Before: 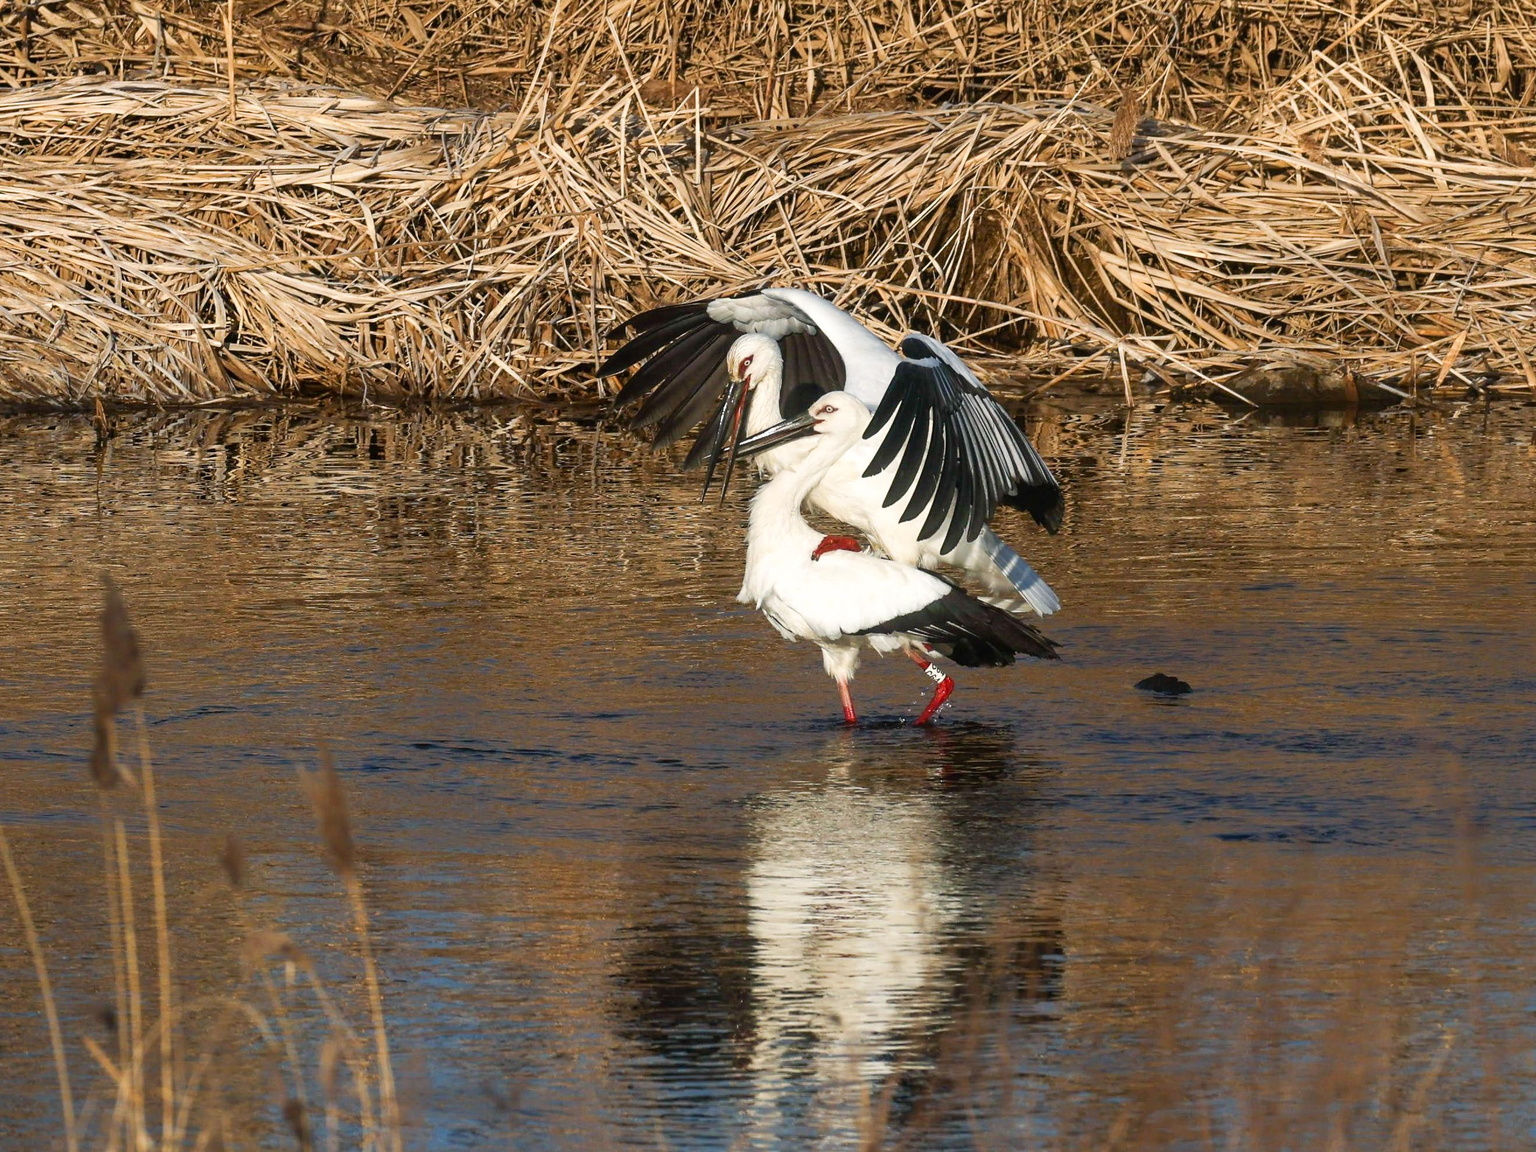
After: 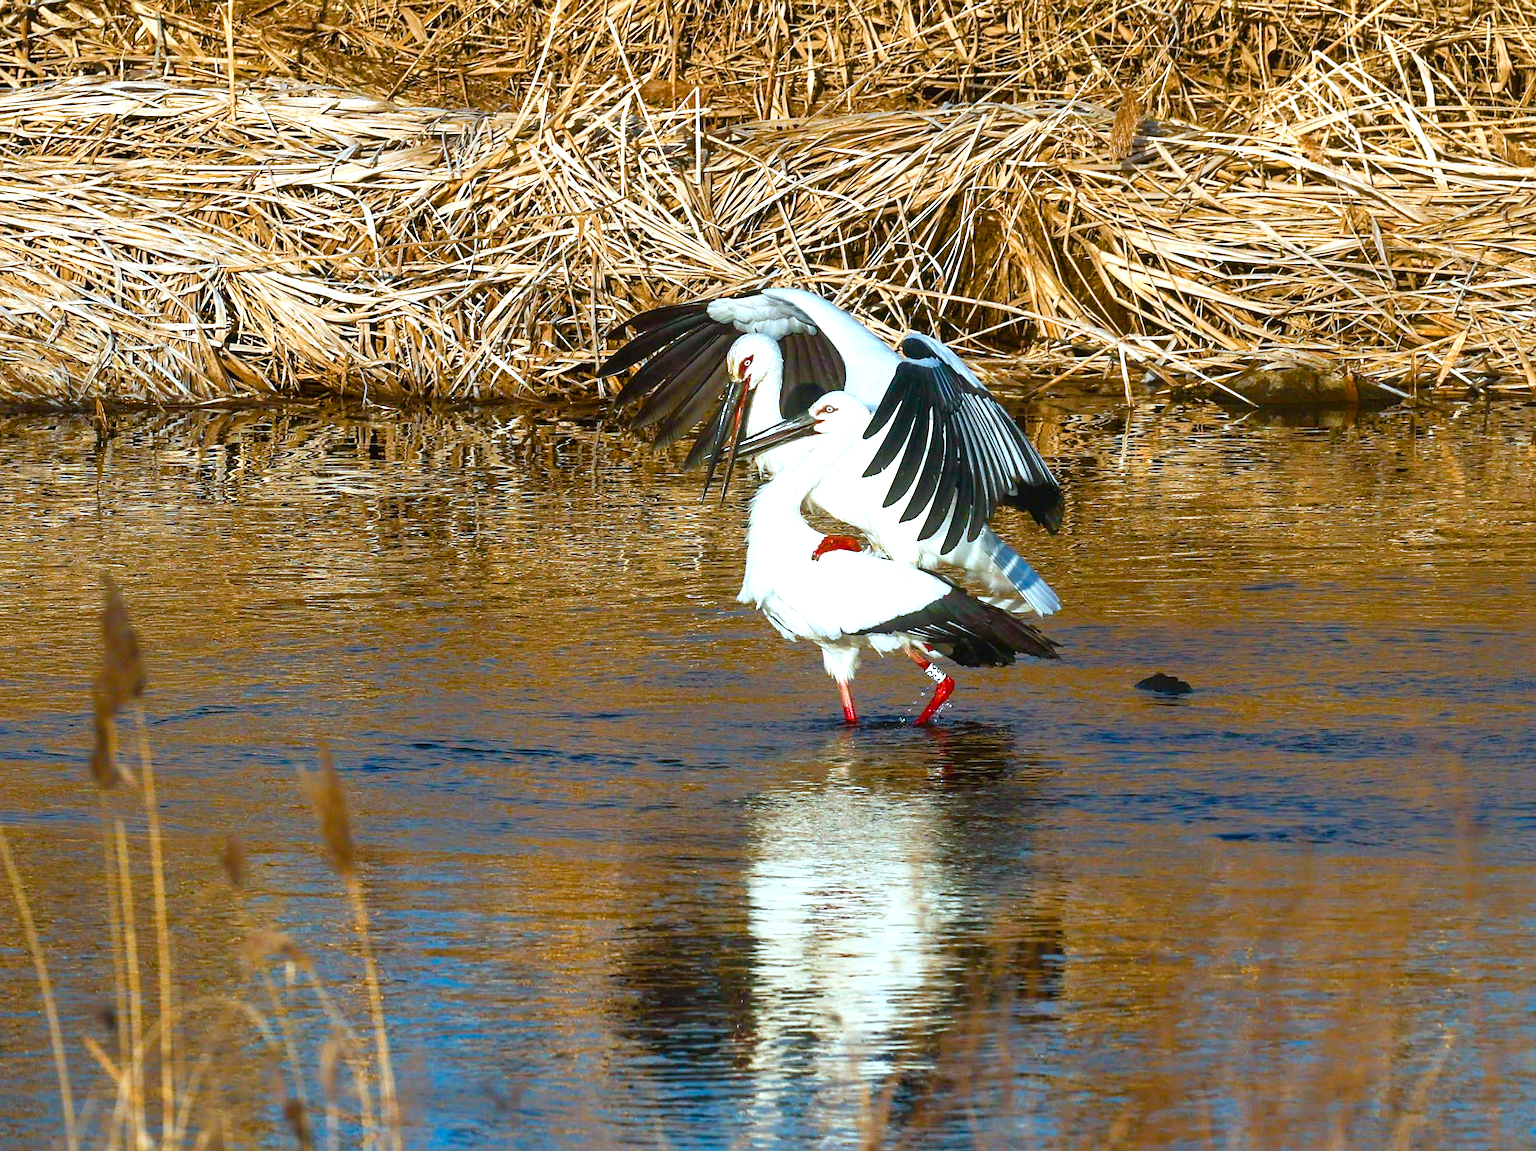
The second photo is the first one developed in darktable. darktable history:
sharpen: amount 0.2
color correction: highlights a* -10.69, highlights b* -19.19
exposure: exposure 0.485 EV, compensate highlight preservation false
color balance rgb: perceptual saturation grading › global saturation 45%, perceptual saturation grading › highlights -25%, perceptual saturation grading › shadows 50%, perceptual brilliance grading › global brilliance 3%, global vibrance 3%
